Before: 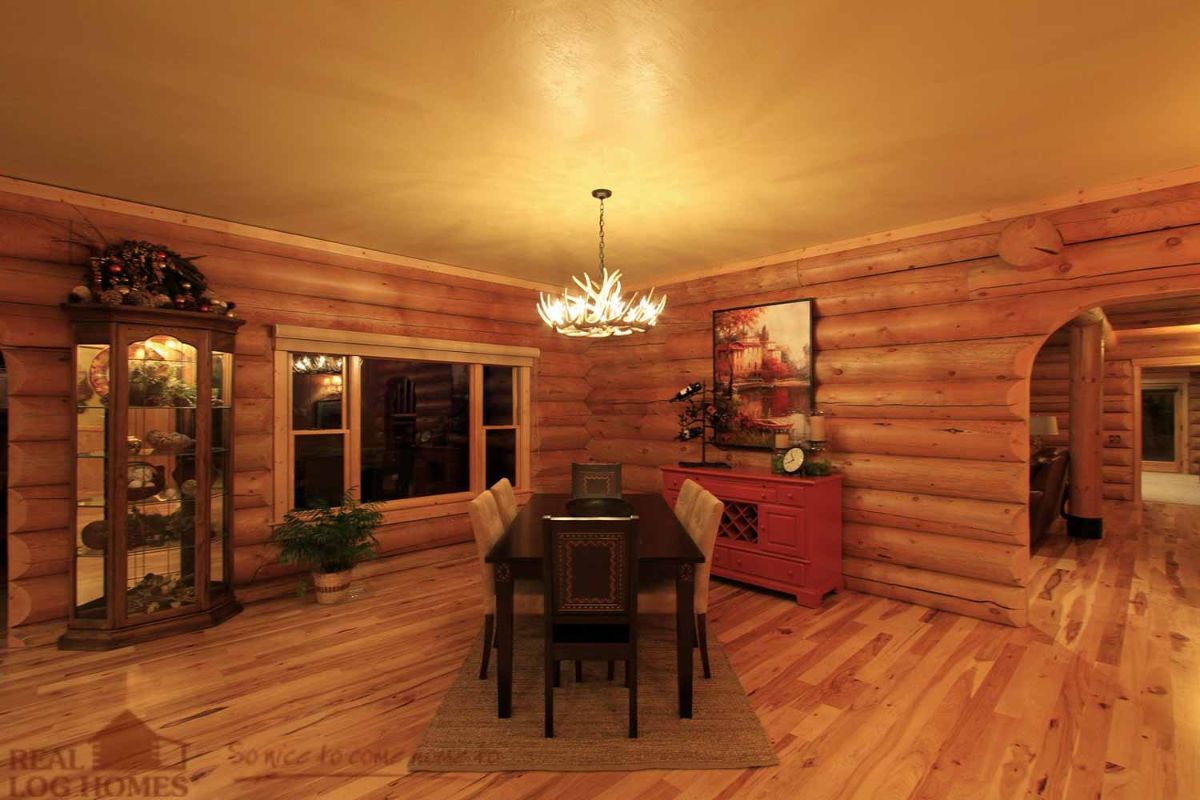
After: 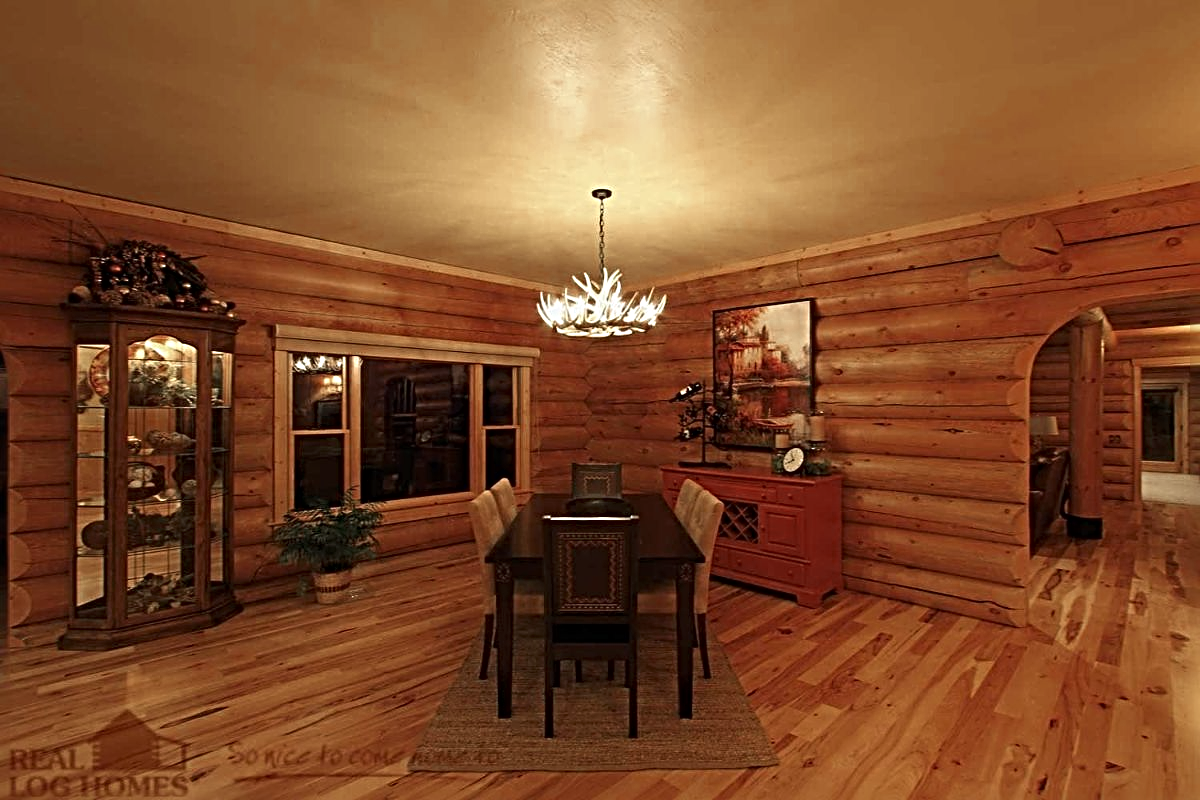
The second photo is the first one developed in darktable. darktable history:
sharpen: radius 3.735, amount 0.93
contrast brightness saturation: contrast 0.072
color zones: curves: ch0 [(0, 0.5) (0.125, 0.4) (0.25, 0.5) (0.375, 0.4) (0.5, 0.4) (0.625, 0.35) (0.75, 0.35) (0.875, 0.5)]; ch1 [(0, 0.35) (0.125, 0.45) (0.25, 0.35) (0.375, 0.35) (0.5, 0.35) (0.625, 0.35) (0.75, 0.45) (0.875, 0.35)]; ch2 [(0, 0.6) (0.125, 0.5) (0.25, 0.5) (0.375, 0.6) (0.5, 0.6) (0.625, 0.5) (0.75, 0.5) (0.875, 0.5)], mix 24.51%
